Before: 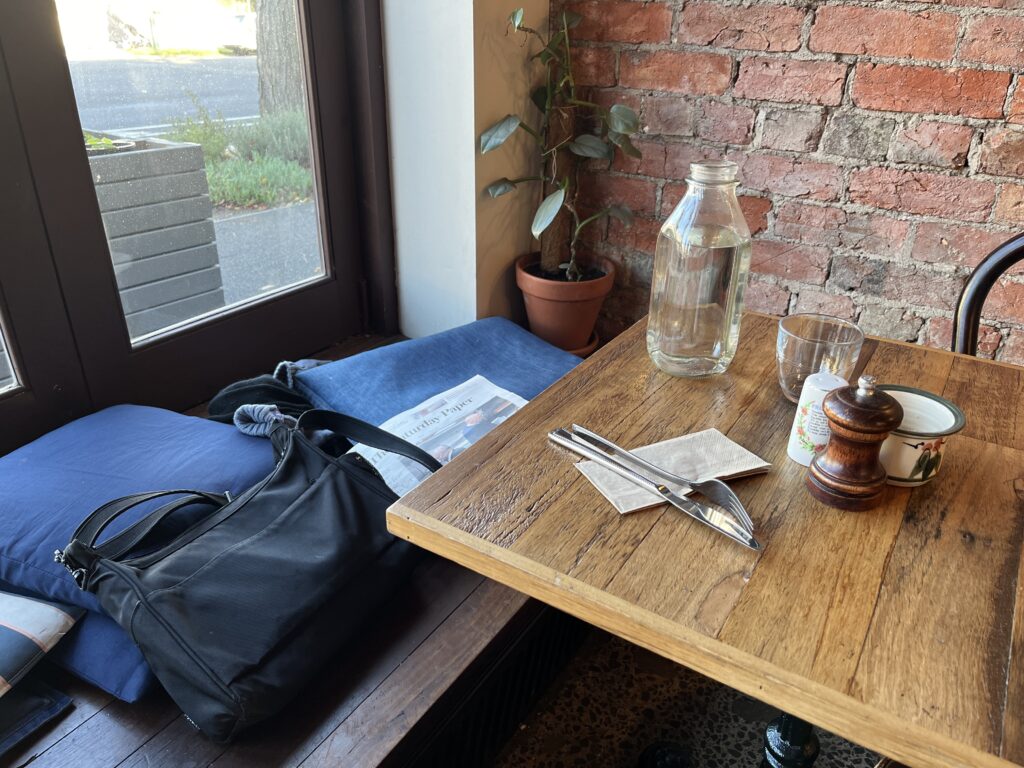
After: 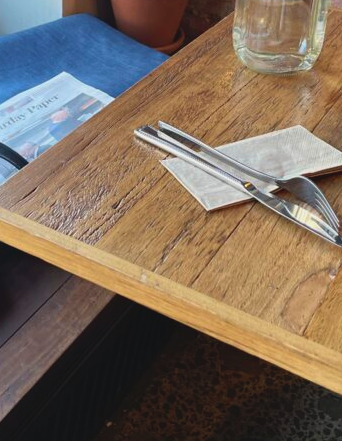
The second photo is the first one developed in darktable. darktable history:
velvia: strength 14.88%
contrast brightness saturation: contrast -0.111
crop: left 40.495%, top 39.573%, right 25.883%, bottom 2.997%
